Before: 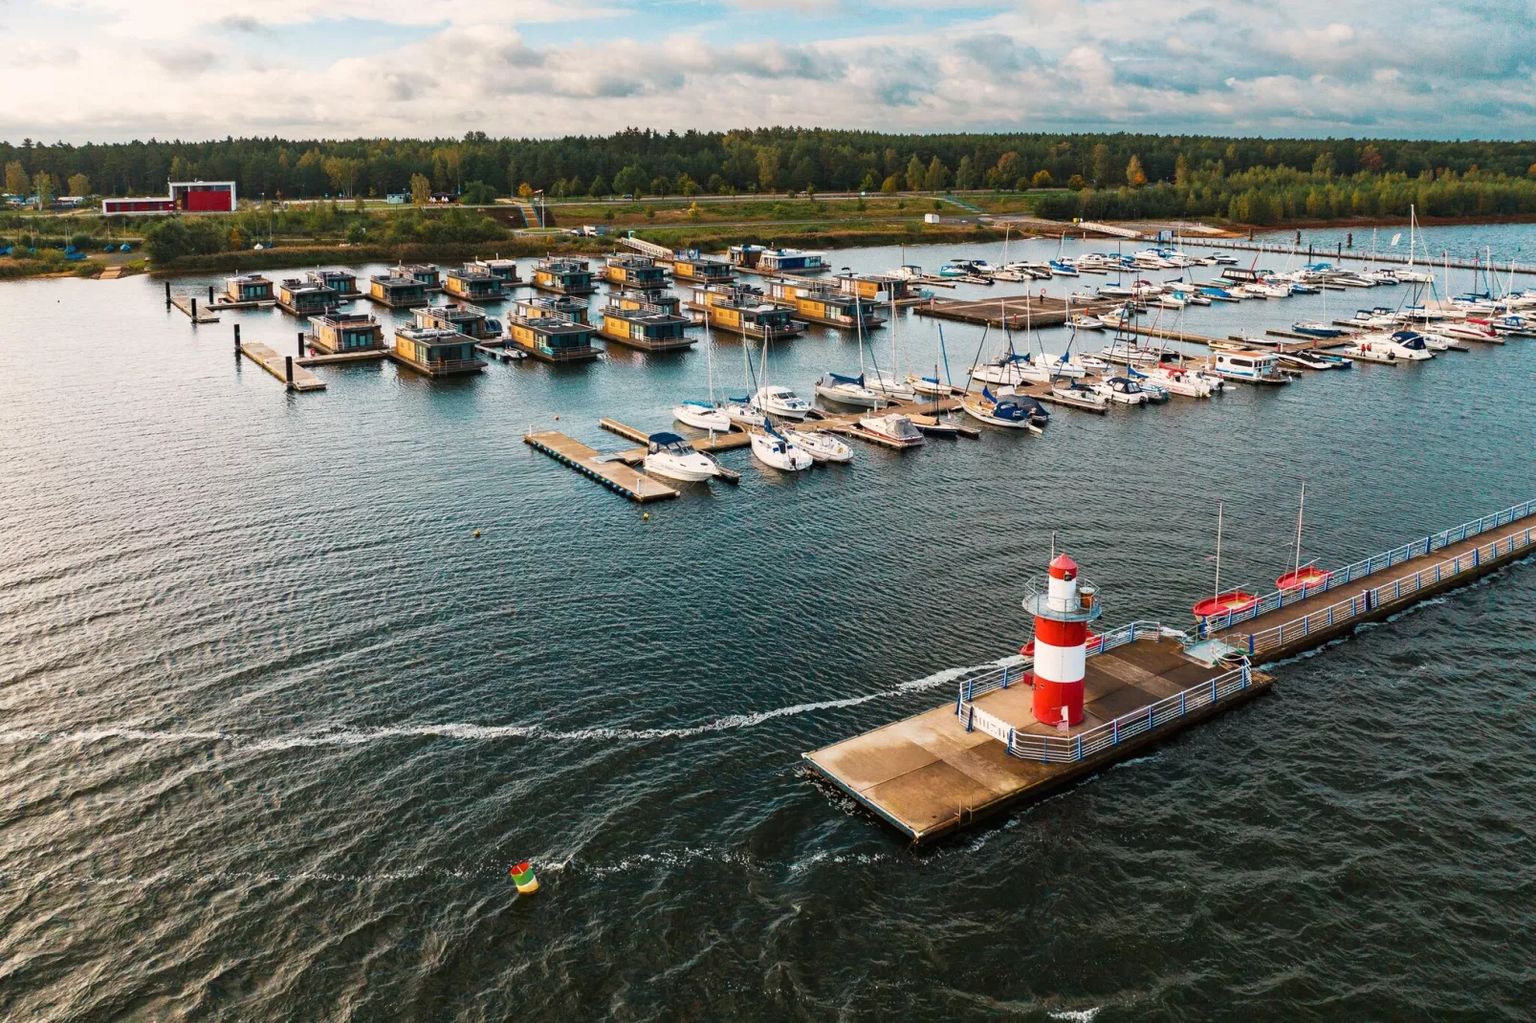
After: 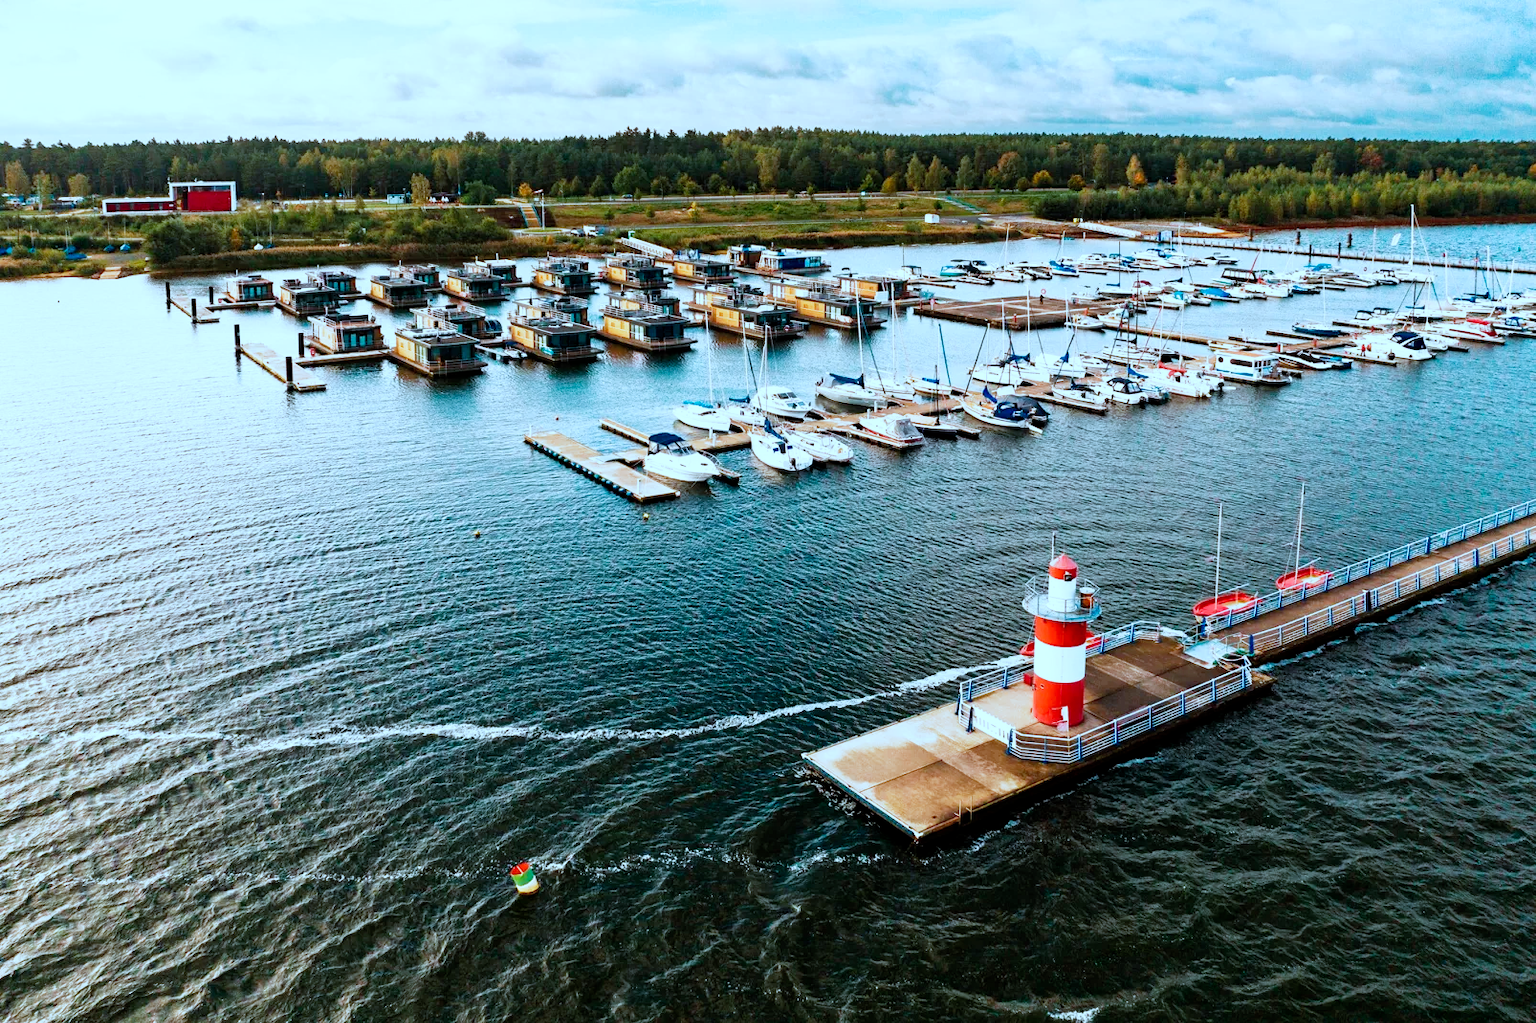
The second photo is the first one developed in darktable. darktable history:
color correction: highlights a* -9.73, highlights b* -21.22
filmic rgb: middle gray luminance 12.74%, black relative exposure -10.13 EV, white relative exposure 3.47 EV, threshold 6 EV, target black luminance 0%, hardness 5.74, latitude 44.69%, contrast 1.221, highlights saturation mix 5%, shadows ↔ highlights balance 26.78%, add noise in highlights 0, preserve chrominance no, color science v3 (2019), use custom middle-gray values true, iterations of high-quality reconstruction 0, contrast in highlights soft, enable highlight reconstruction true
